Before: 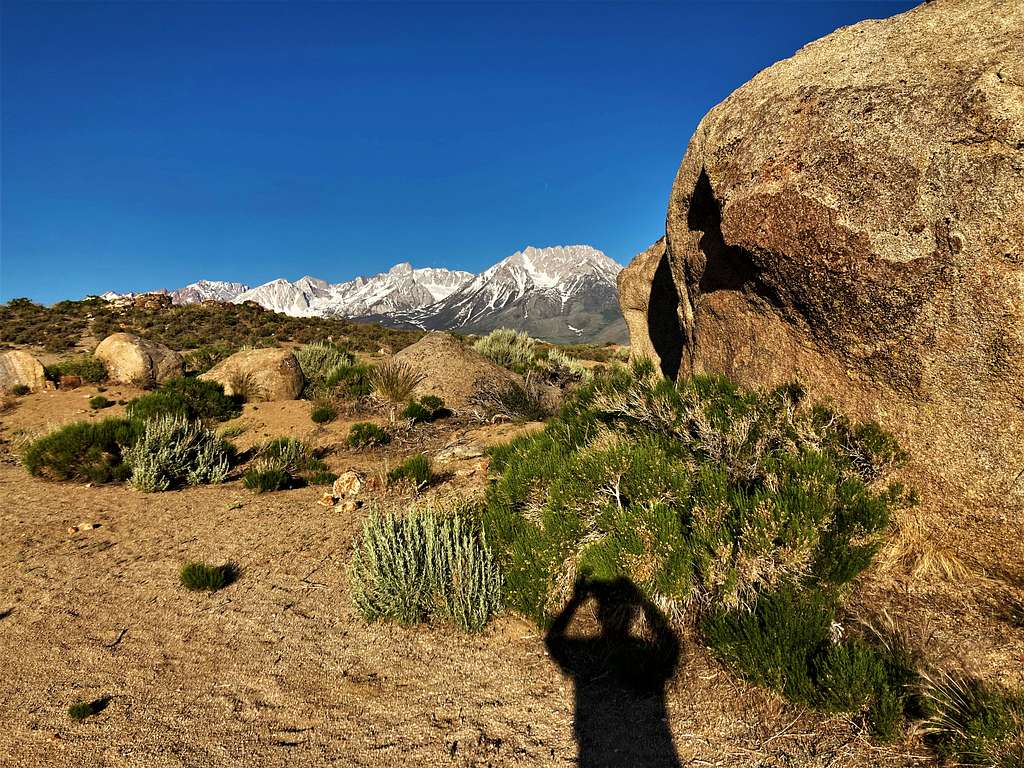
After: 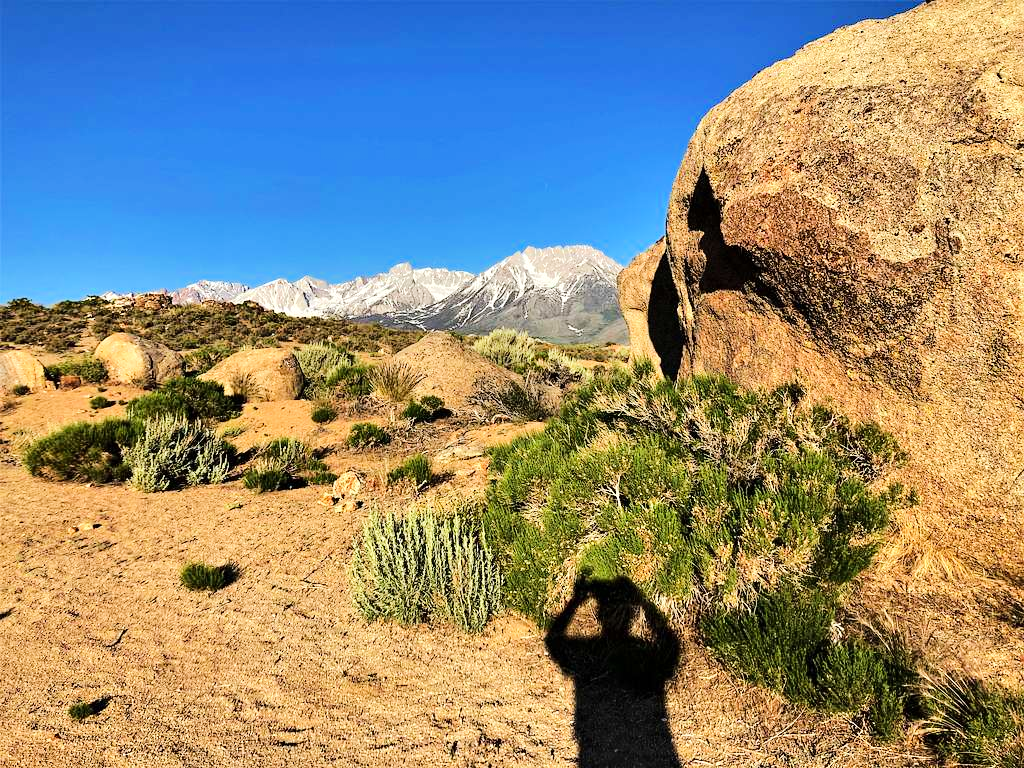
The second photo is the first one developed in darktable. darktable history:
tone equalizer: -7 EV 0.148 EV, -6 EV 0.601 EV, -5 EV 1.18 EV, -4 EV 1.3 EV, -3 EV 1.13 EV, -2 EV 0.6 EV, -1 EV 0.158 EV, edges refinement/feathering 500, mask exposure compensation -1.57 EV, preserve details no
